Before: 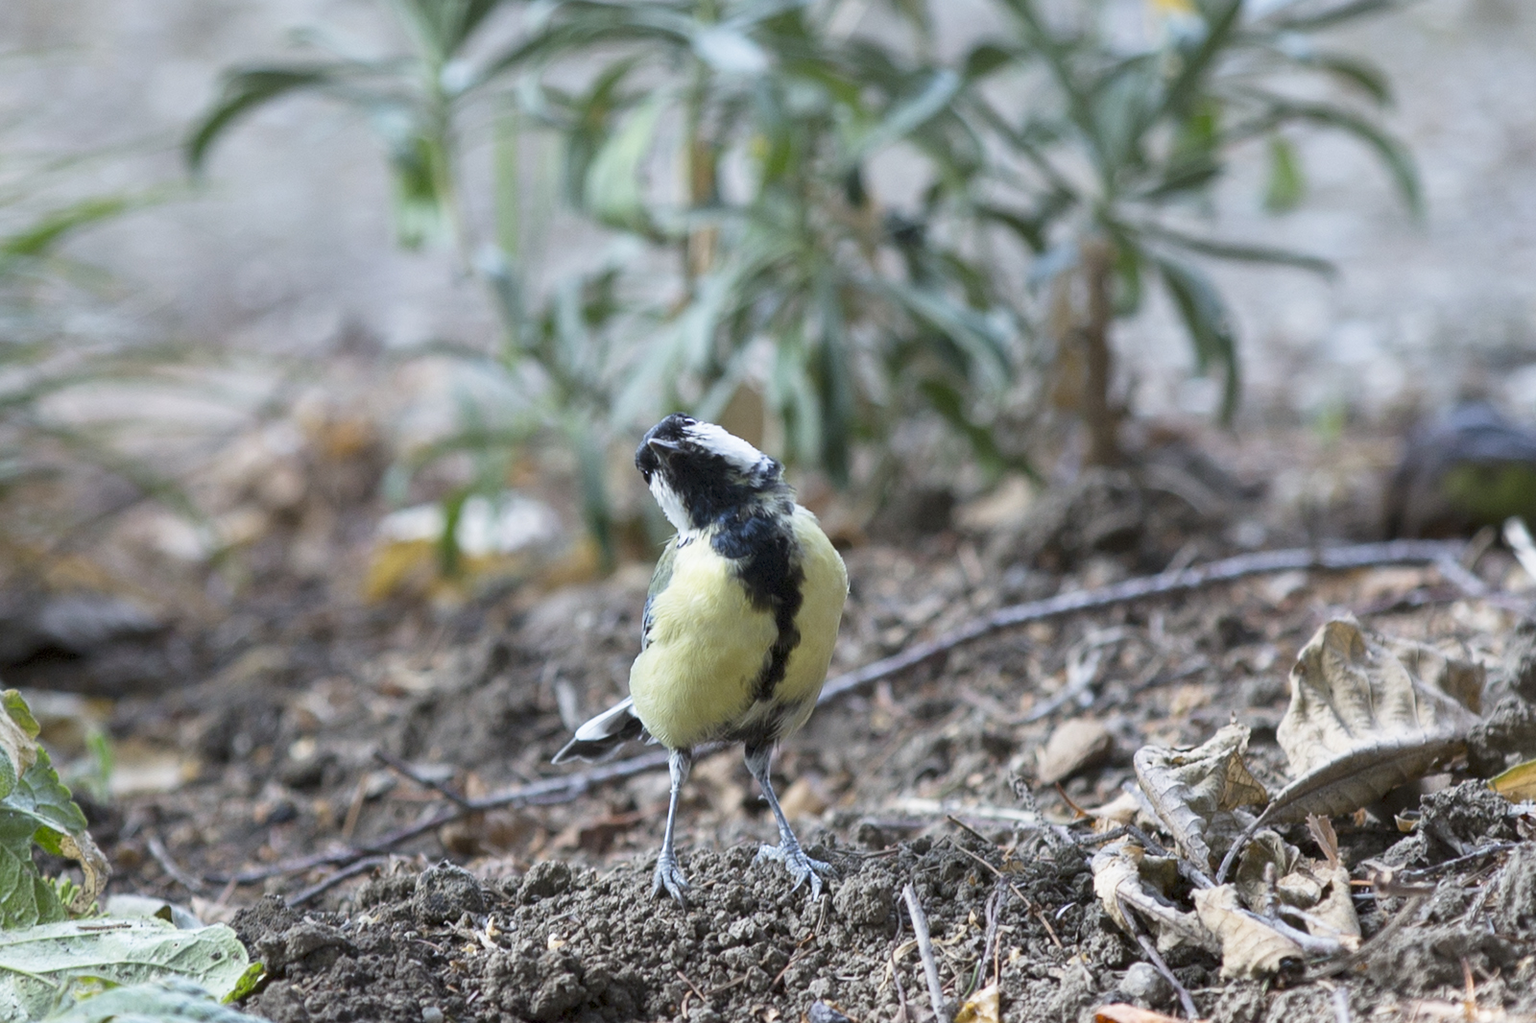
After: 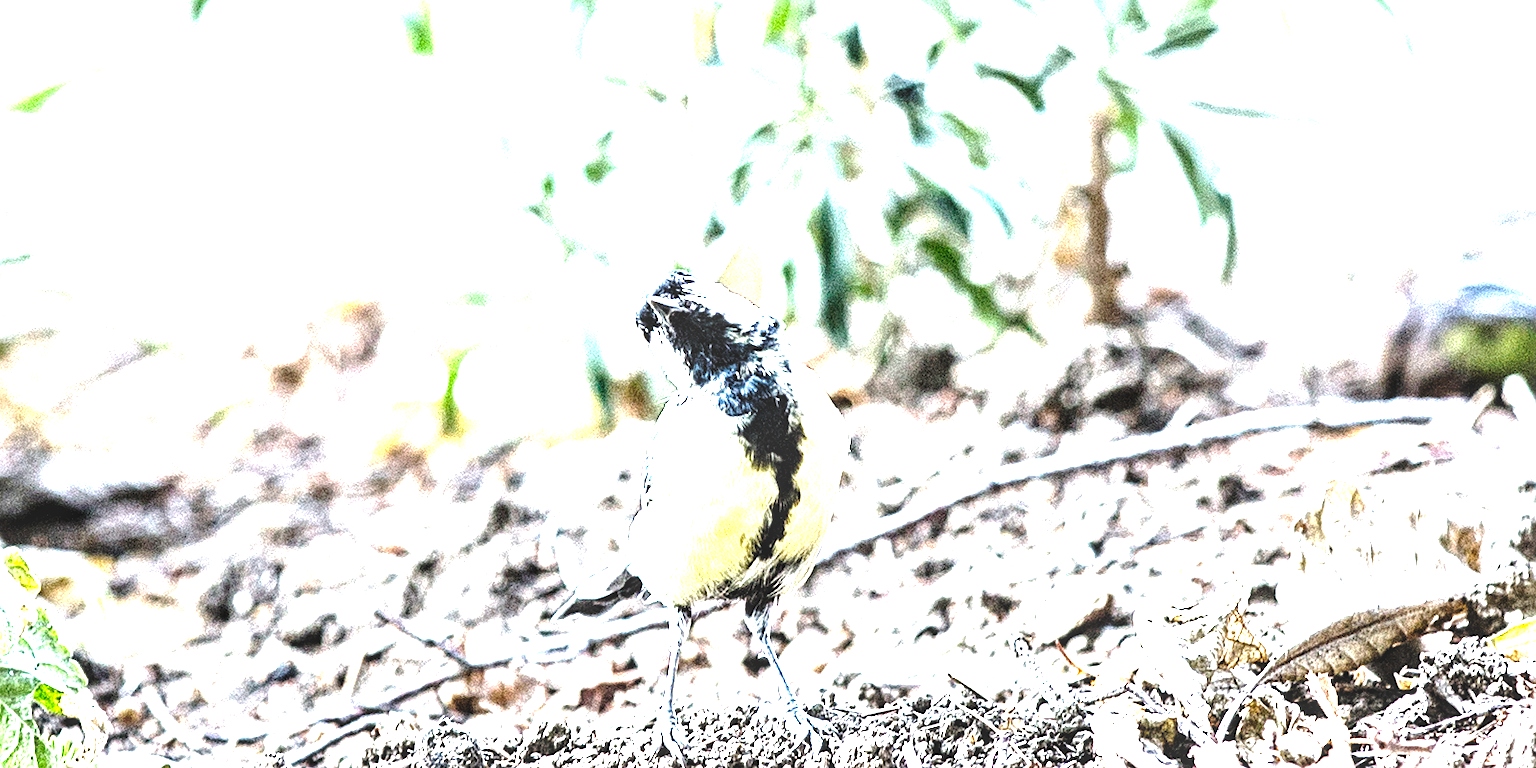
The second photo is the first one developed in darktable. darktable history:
crop: top 13.961%, bottom 10.813%
local contrast: on, module defaults
contrast equalizer: octaves 7, y [[0.502, 0.517, 0.543, 0.576, 0.611, 0.631], [0.5 ×6], [0.5 ×6], [0 ×6], [0 ×6]]
sharpen: radius 2.151, amount 0.385, threshold 0.049
levels: levels [0.044, 0.475, 0.791]
exposure: black level correction 0, exposure 1.2 EV, compensate exposure bias true, compensate highlight preservation false
base curve: curves: ch0 [(0, 0) (0.028, 0.03) (0.121, 0.232) (0.46, 0.748) (0.859, 0.968) (1, 1)], preserve colors none
